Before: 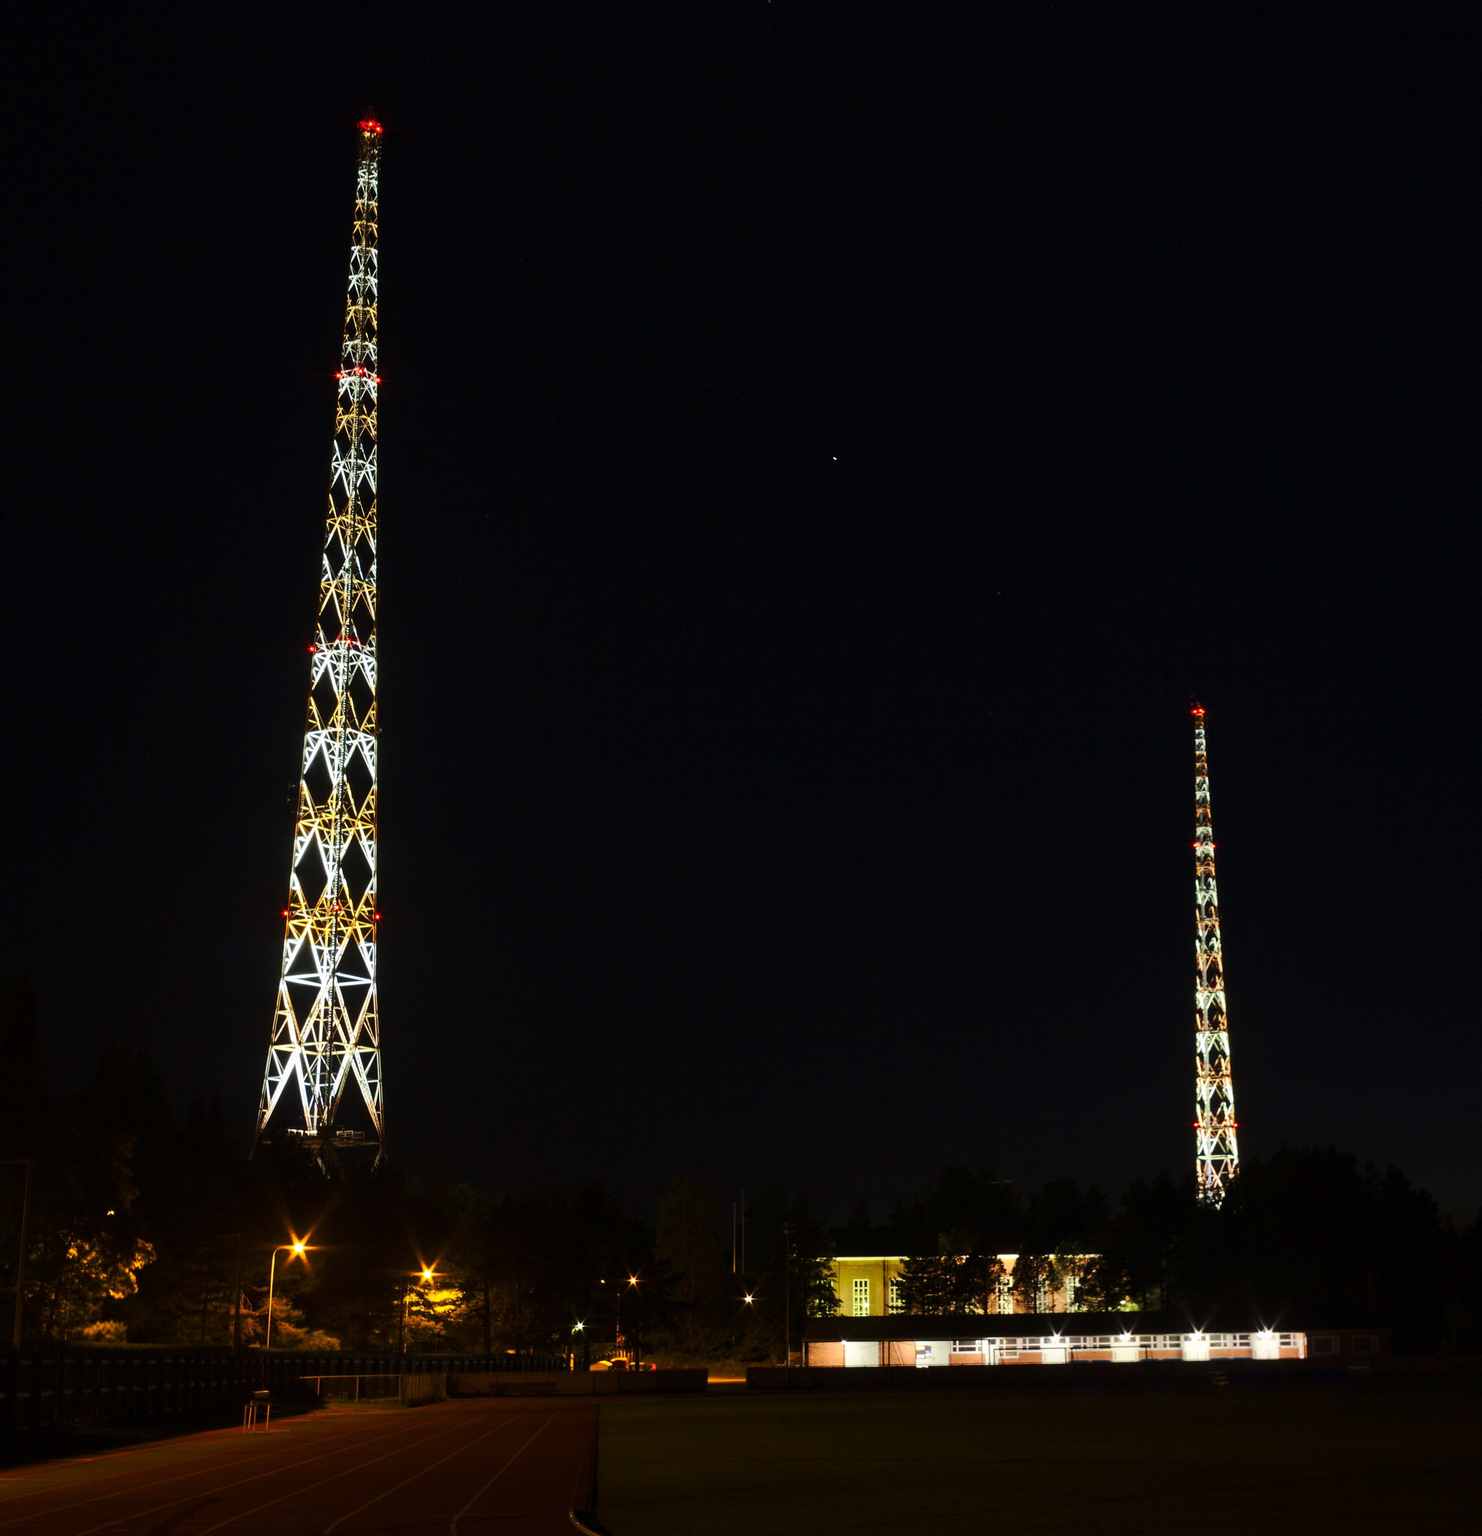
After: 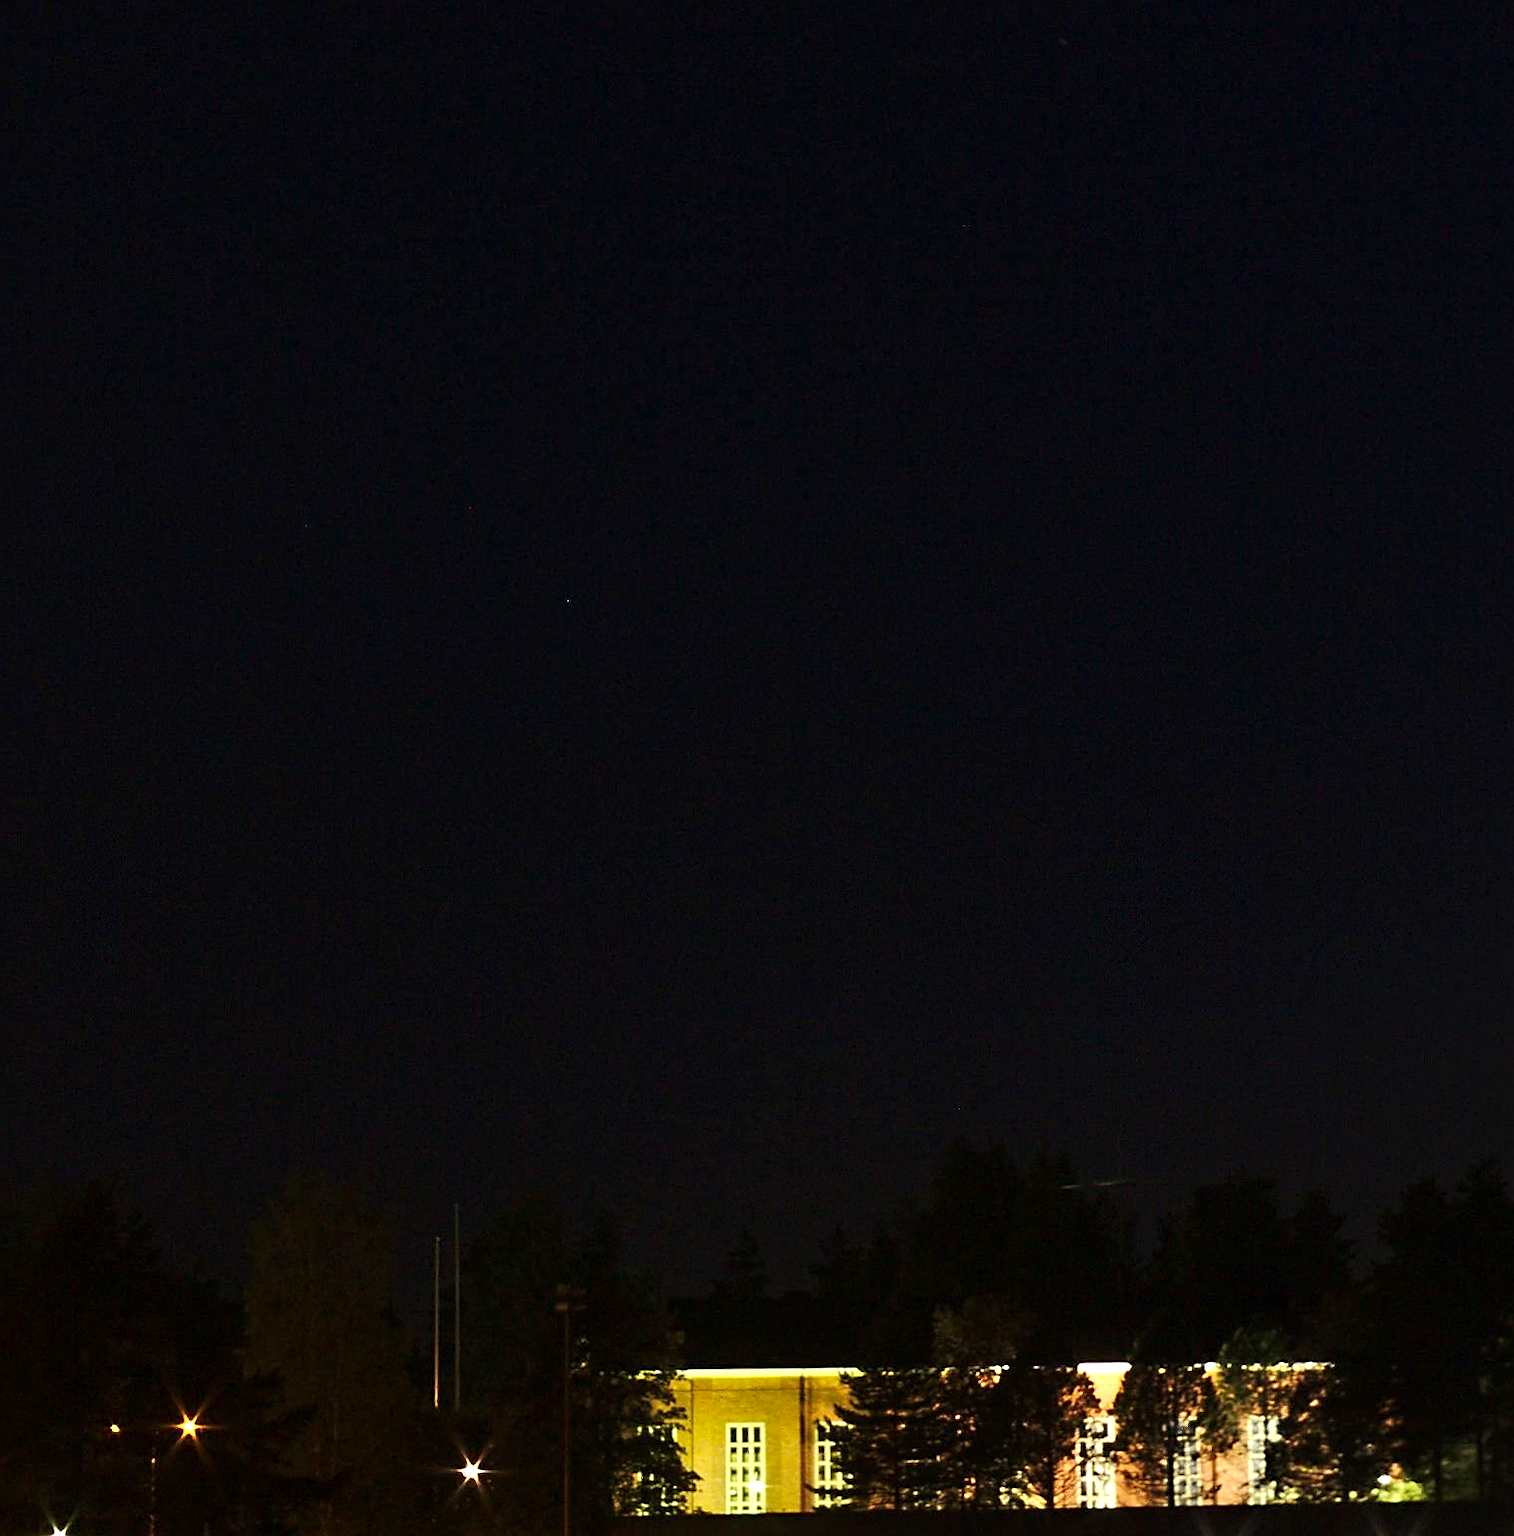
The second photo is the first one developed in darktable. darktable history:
exposure: exposure 0.608 EV, compensate highlight preservation false
crop: left 37.515%, top 45.334%, right 20.613%, bottom 13.703%
sharpen: on, module defaults
haze removal: compatibility mode true
